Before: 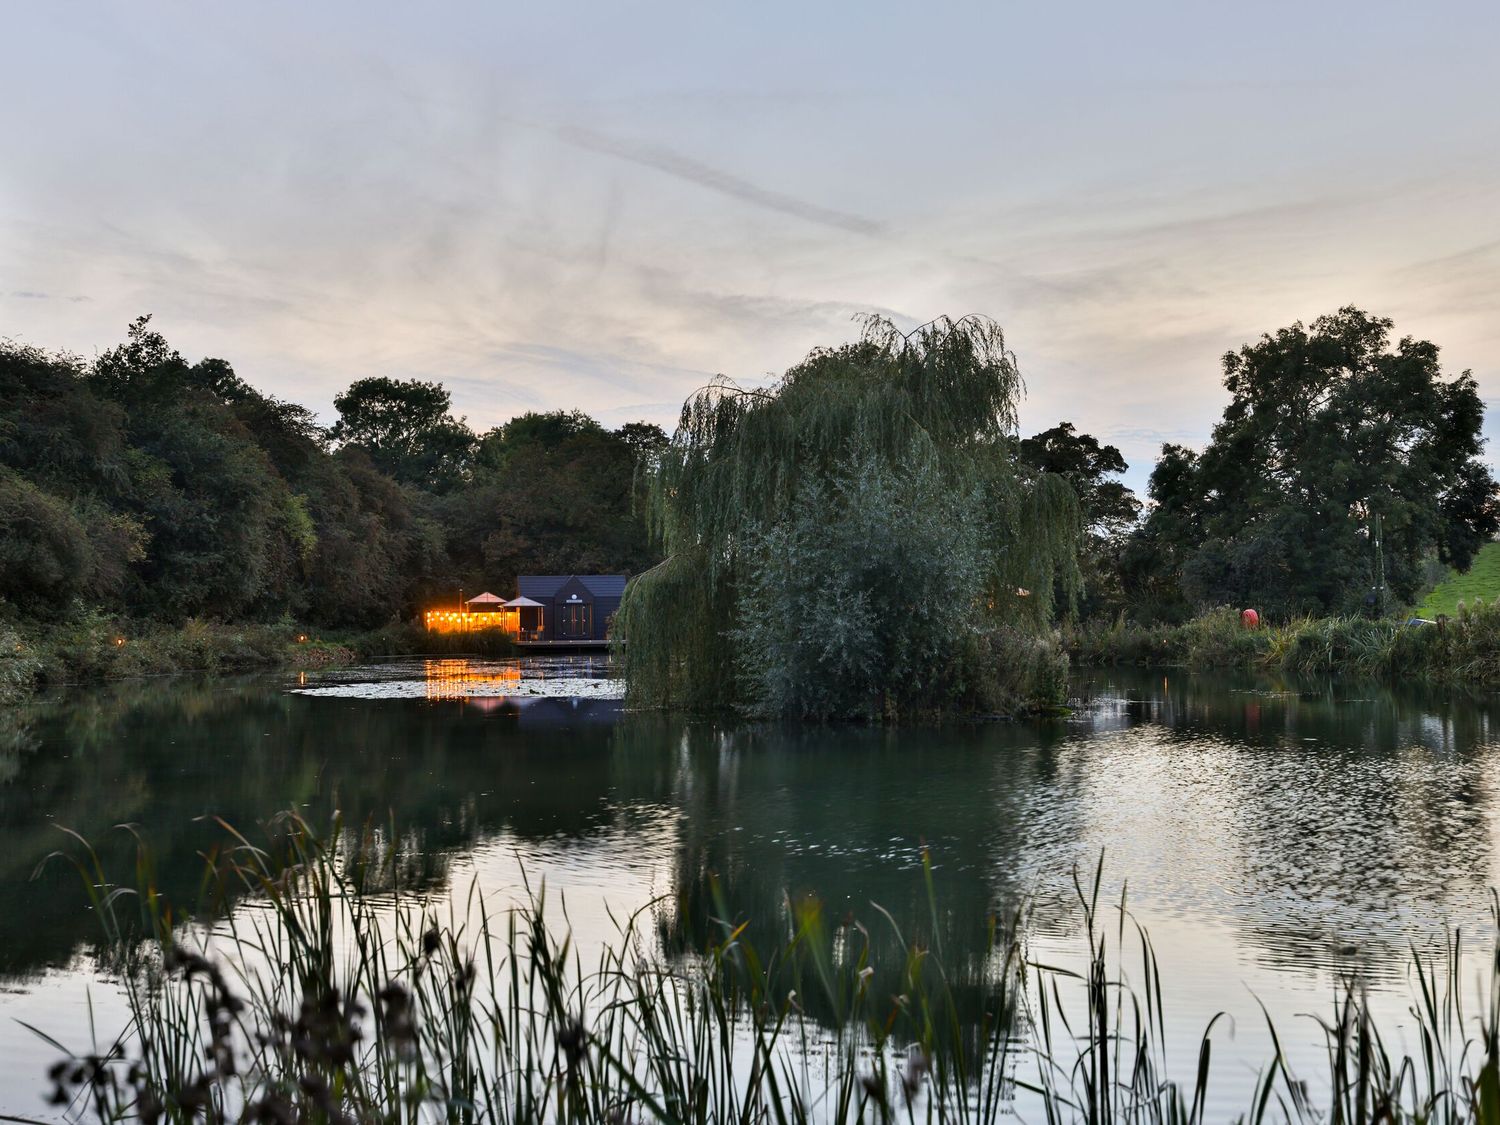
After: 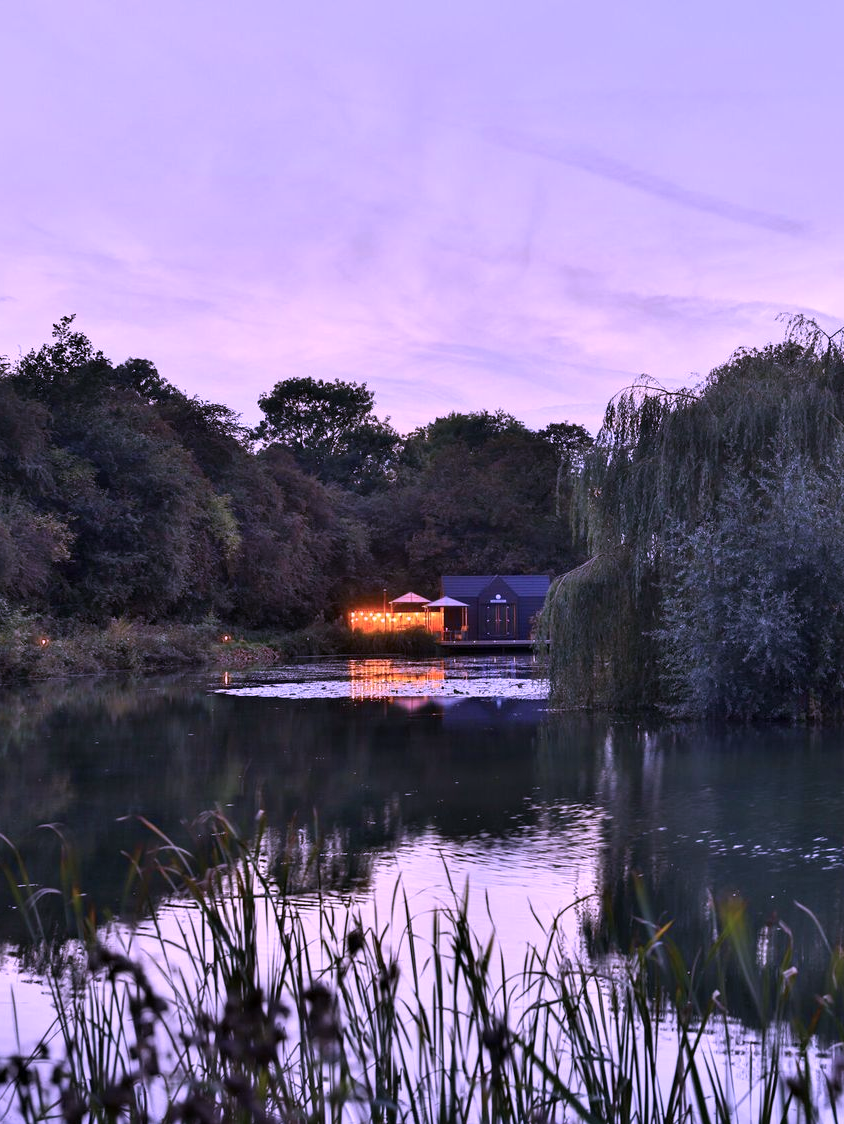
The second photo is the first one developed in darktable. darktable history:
crop: left 5.114%, right 38.589%
color calibration: output R [1.107, -0.012, -0.003, 0], output B [0, 0, 1.308, 0], illuminant custom, x 0.389, y 0.387, temperature 3838.64 K
